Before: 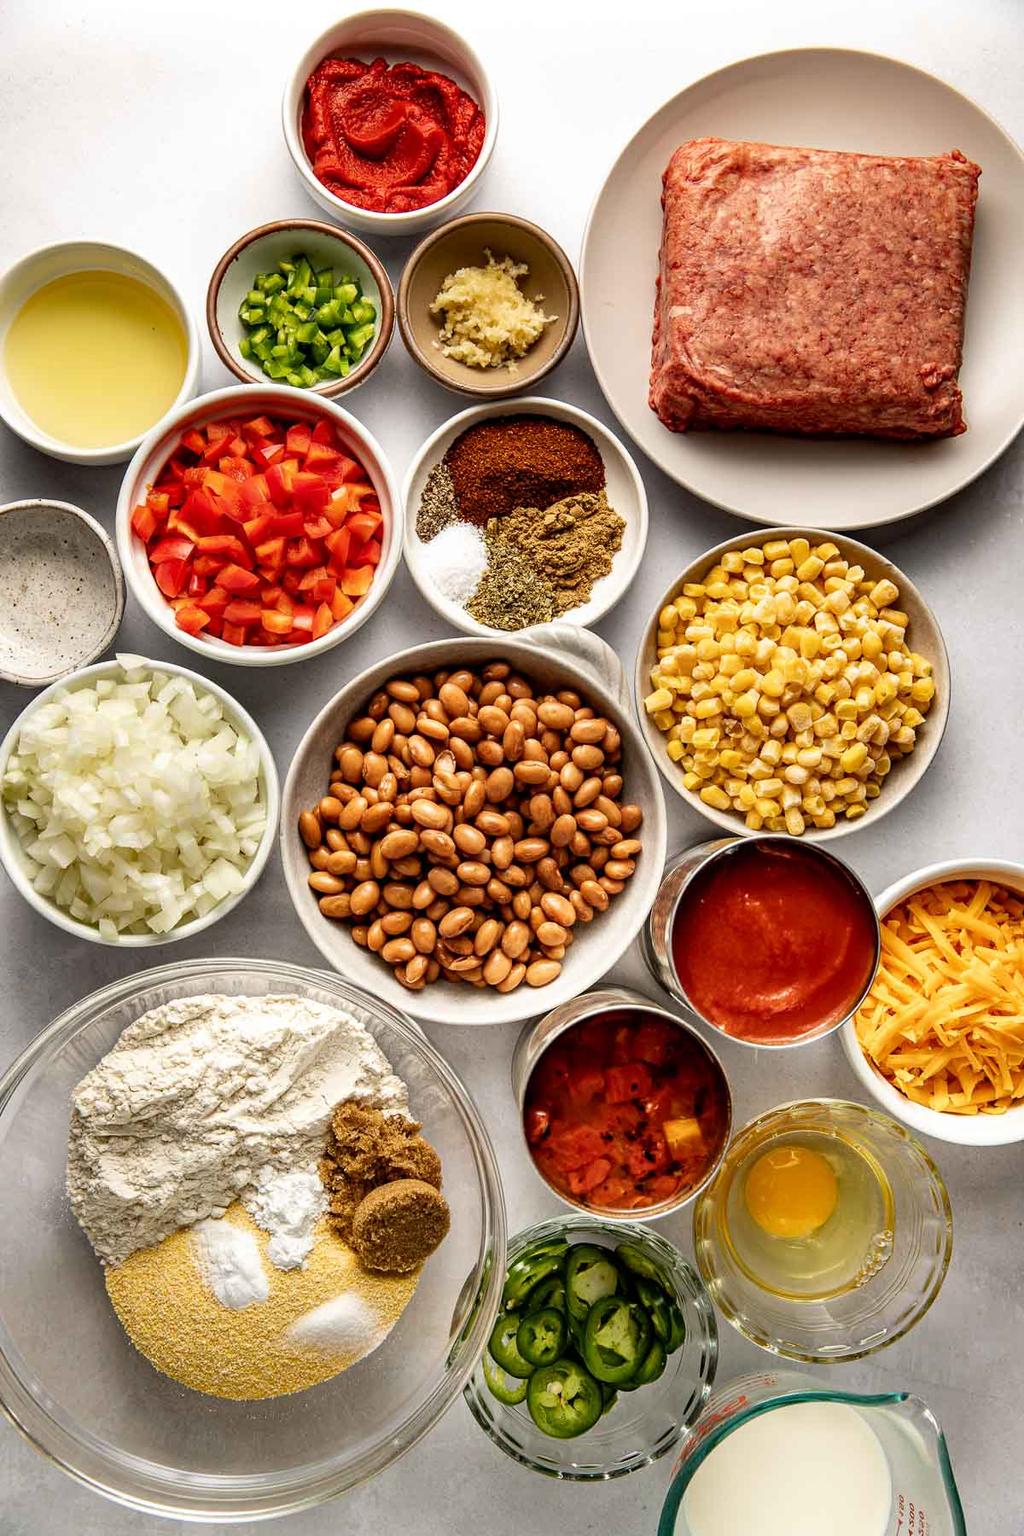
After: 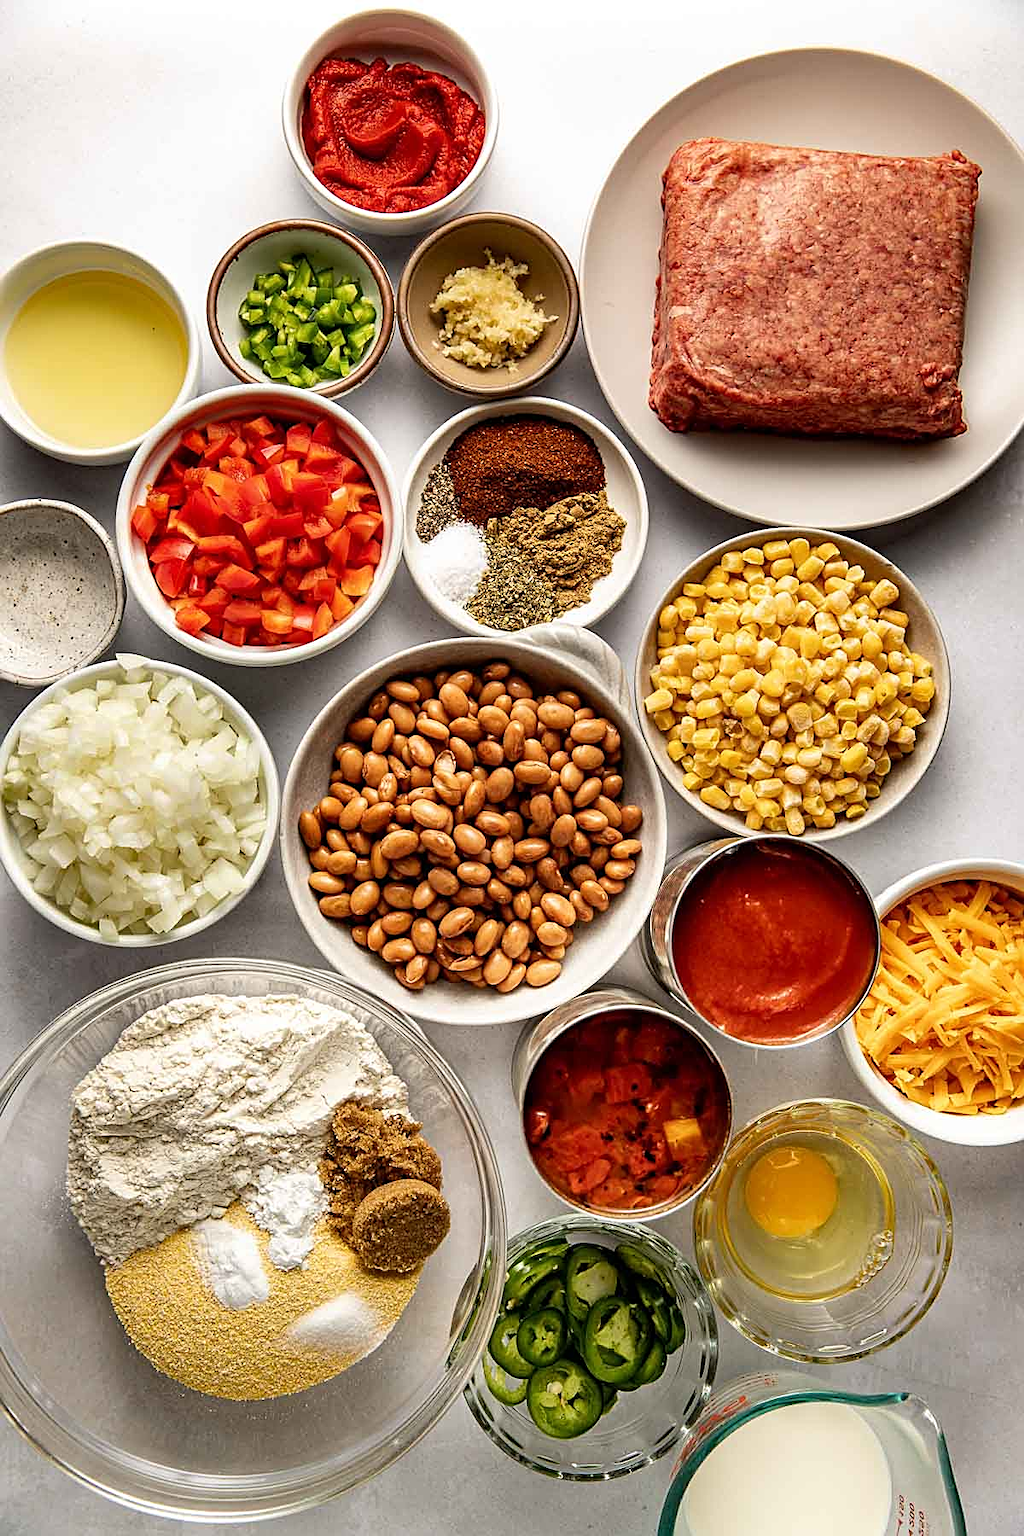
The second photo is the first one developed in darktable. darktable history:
sharpen: on, module defaults
color balance: contrast fulcrum 17.78%
